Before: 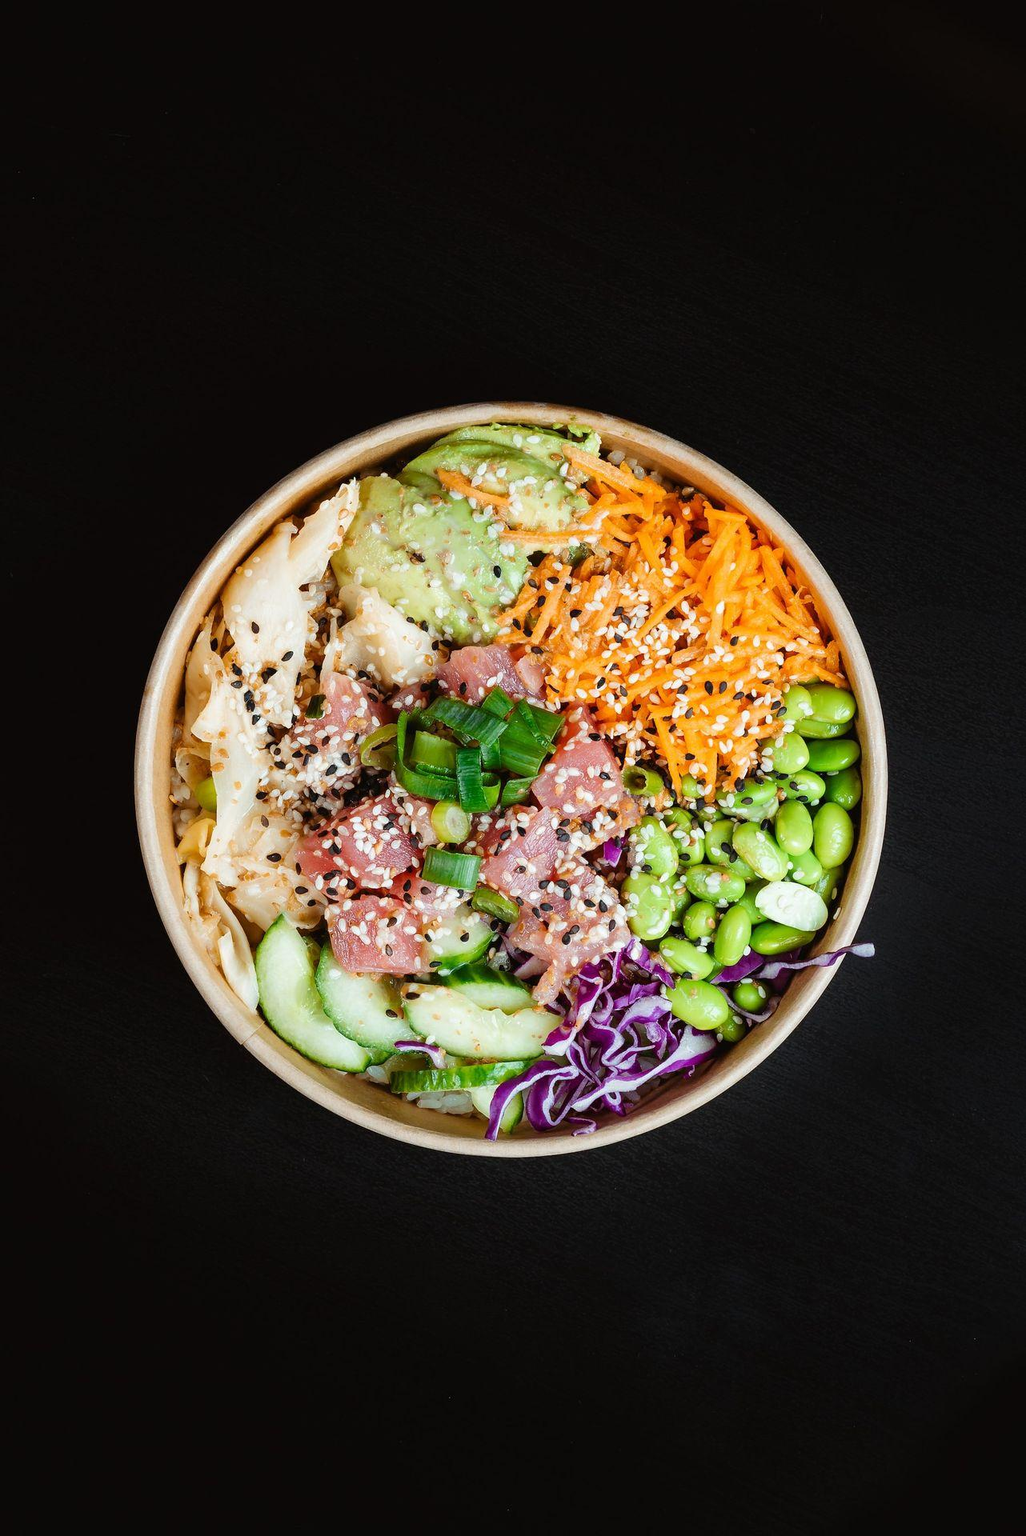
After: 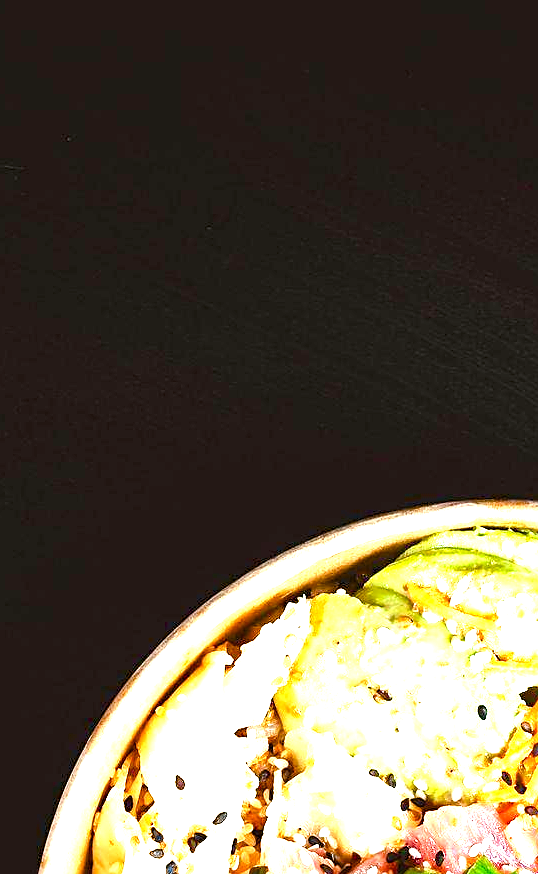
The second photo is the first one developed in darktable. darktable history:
crop and rotate: left 10.919%, top 0.117%, right 47.041%, bottom 54.342%
color balance rgb: perceptual saturation grading › global saturation 34.68%, perceptual saturation grading › highlights -29.924%, perceptual saturation grading › shadows 35.178%
sharpen: on, module defaults
exposure: exposure 2.048 EV, compensate highlight preservation false
